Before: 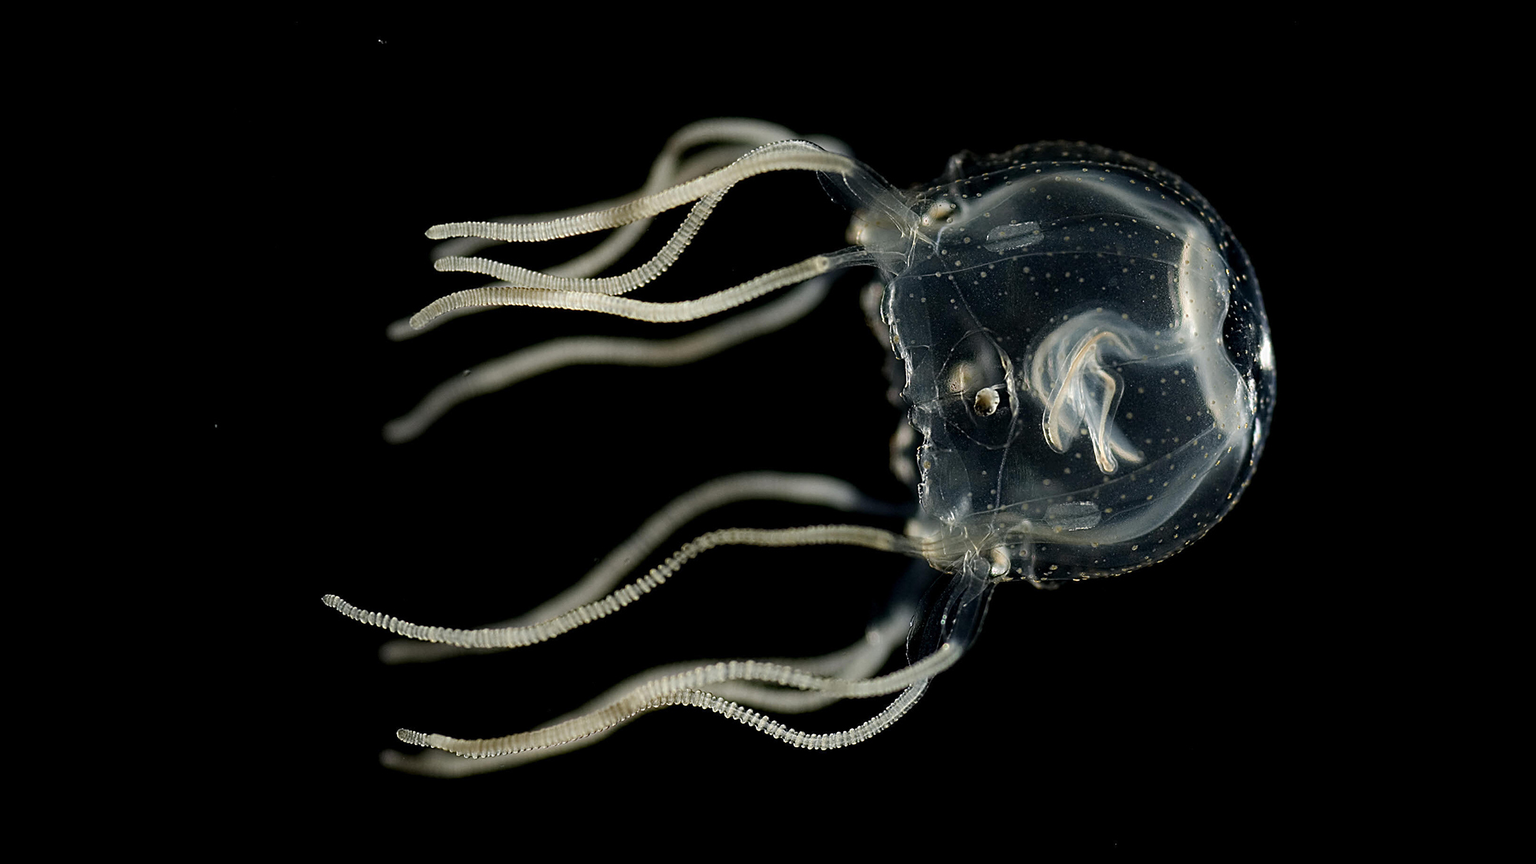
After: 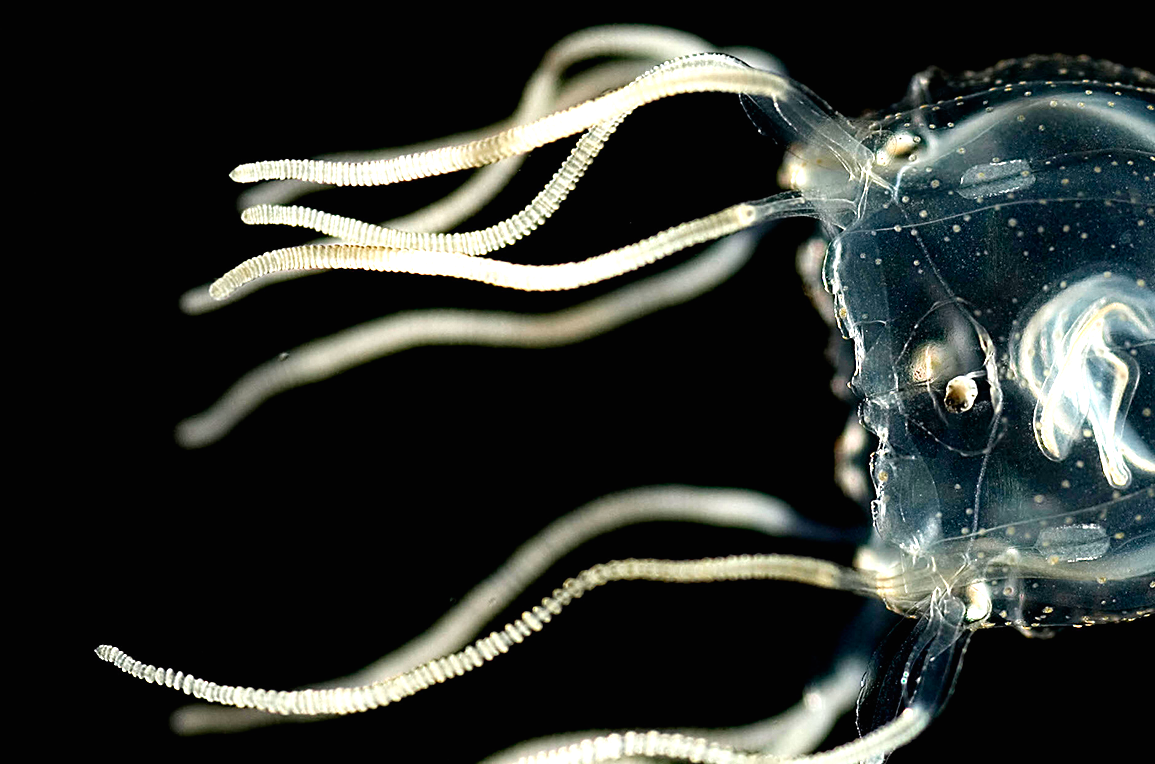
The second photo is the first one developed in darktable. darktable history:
crop: left 16.212%, top 11.506%, right 26.035%, bottom 20.504%
exposure: black level correction 0, exposure 1.451 EV, compensate highlight preservation false
